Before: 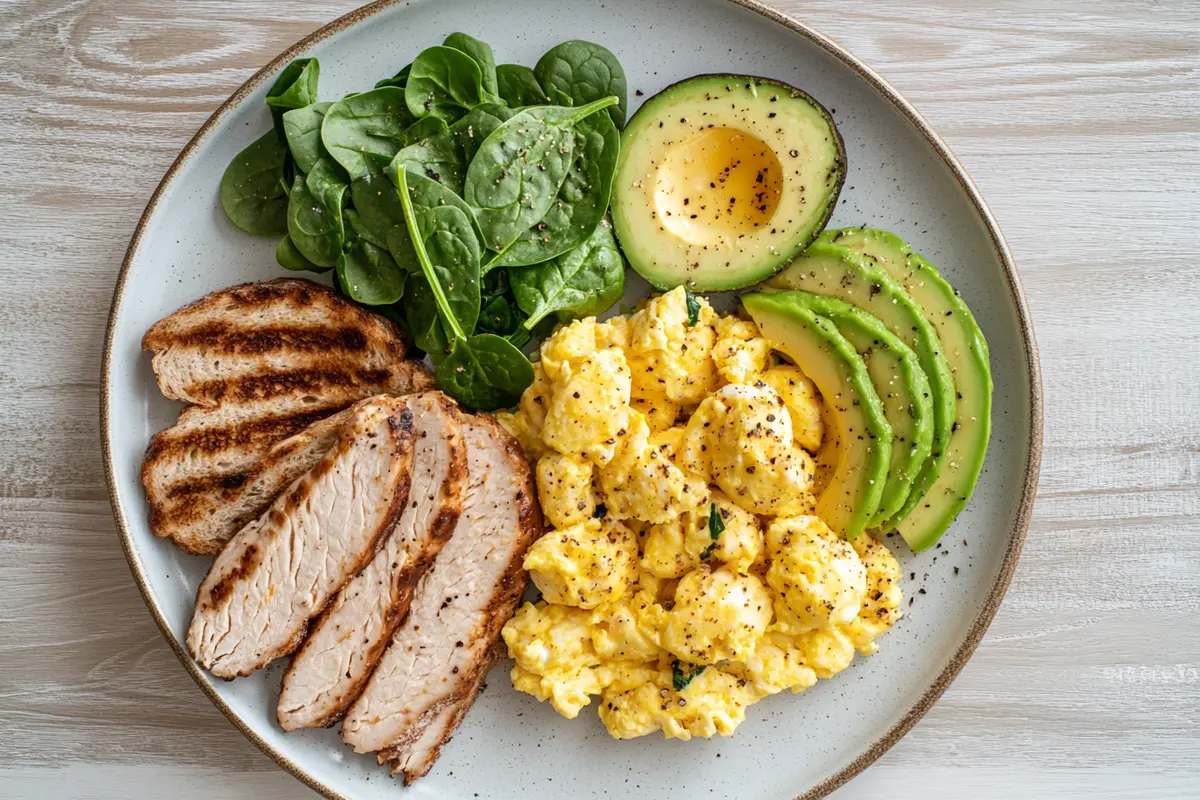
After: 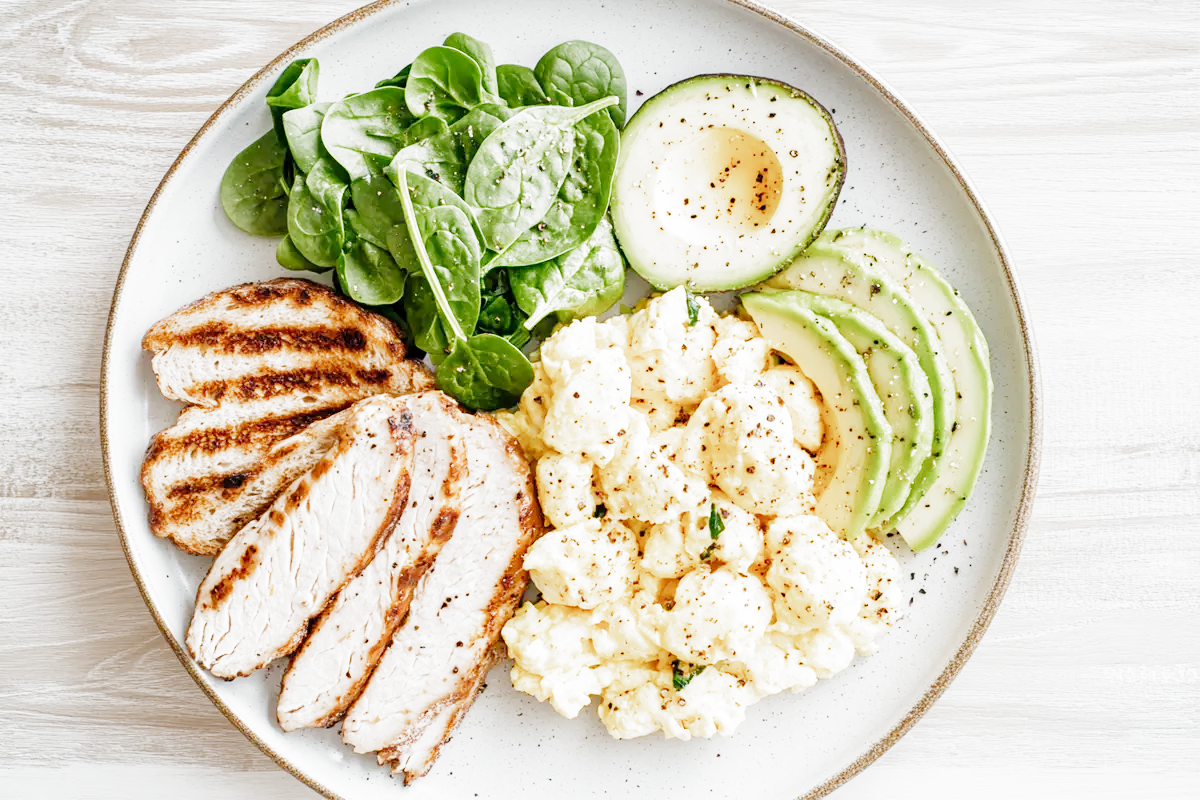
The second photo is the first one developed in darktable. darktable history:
exposure: exposure 2.026 EV, compensate exposure bias true, compensate highlight preservation false
filmic rgb: black relative exposure -7.65 EV, white relative exposure 4.56 EV, threshold 3.03 EV, hardness 3.61, add noise in highlights 0.001, preserve chrominance no, color science v3 (2019), use custom middle-gray values true, iterations of high-quality reconstruction 0, contrast in highlights soft, enable highlight reconstruction true
color balance rgb: perceptual saturation grading › global saturation -0.076%
